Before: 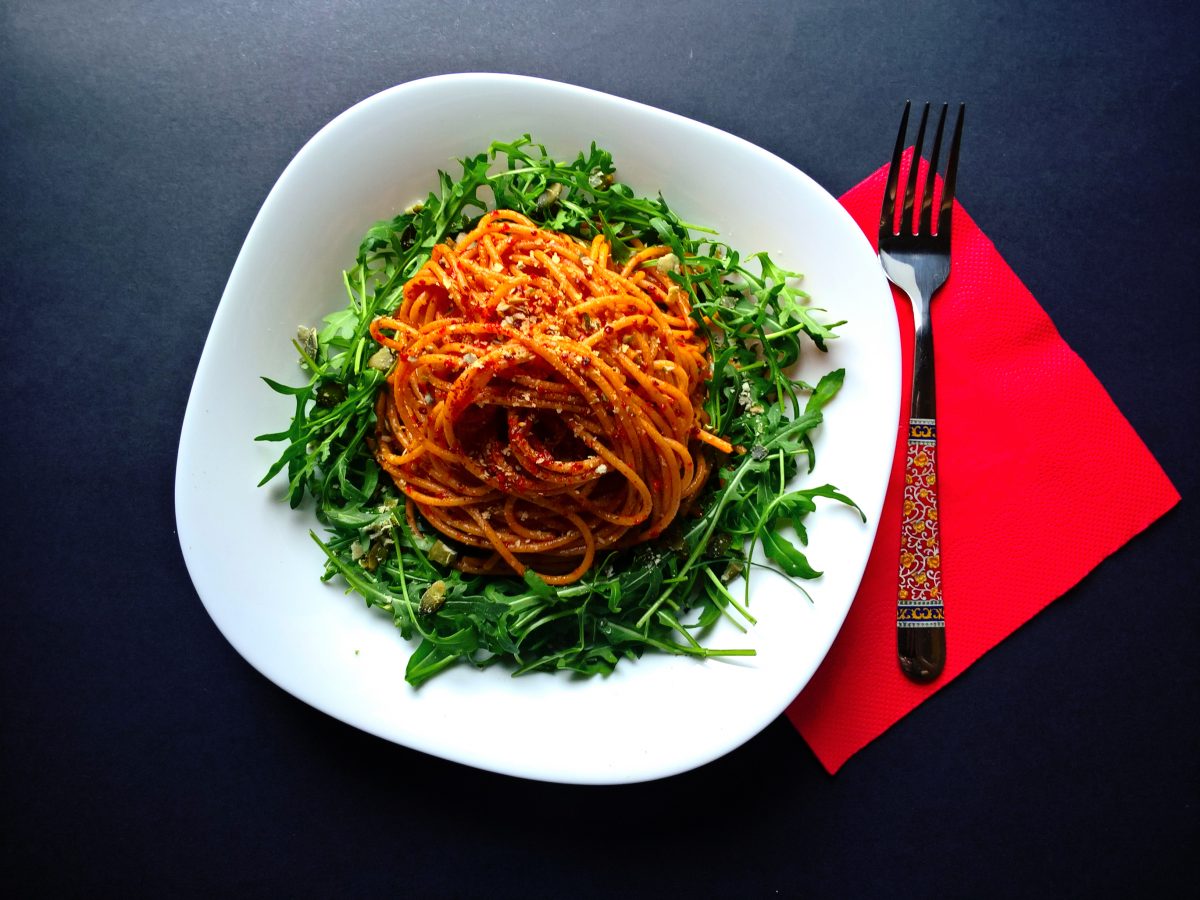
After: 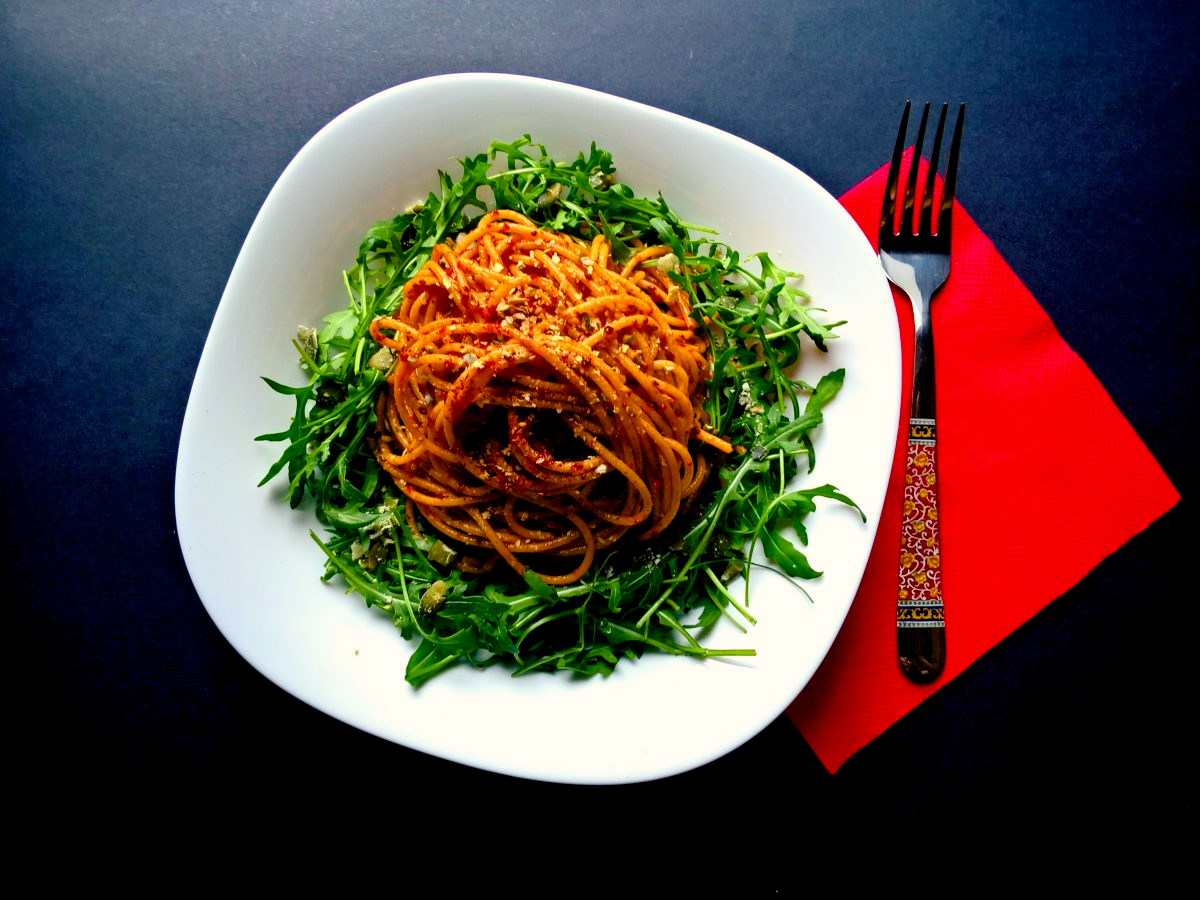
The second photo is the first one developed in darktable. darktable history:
color balance rgb: shadows lift › chroma 1%, shadows lift › hue 240.84°, highlights gain › chroma 2%, highlights gain › hue 73.2°, global offset › luminance -0.5%, perceptual saturation grading › global saturation 20%, perceptual saturation grading › highlights -25%, perceptual saturation grading › shadows 50%, global vibrance 15%
contrast brightness saturation: saturation -0.05
